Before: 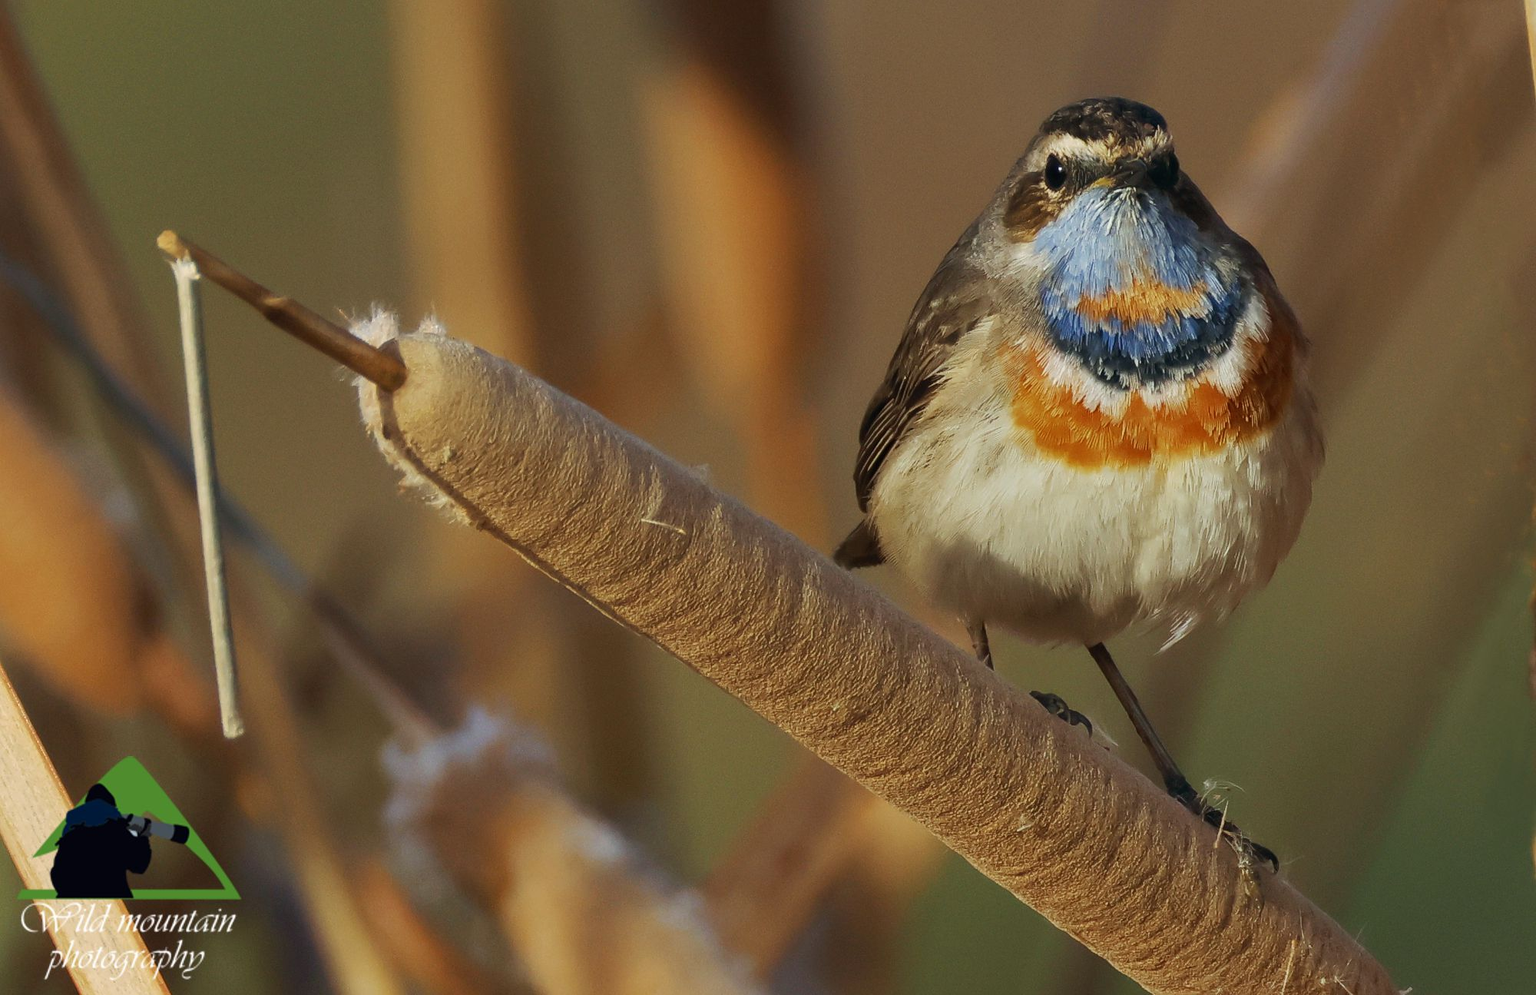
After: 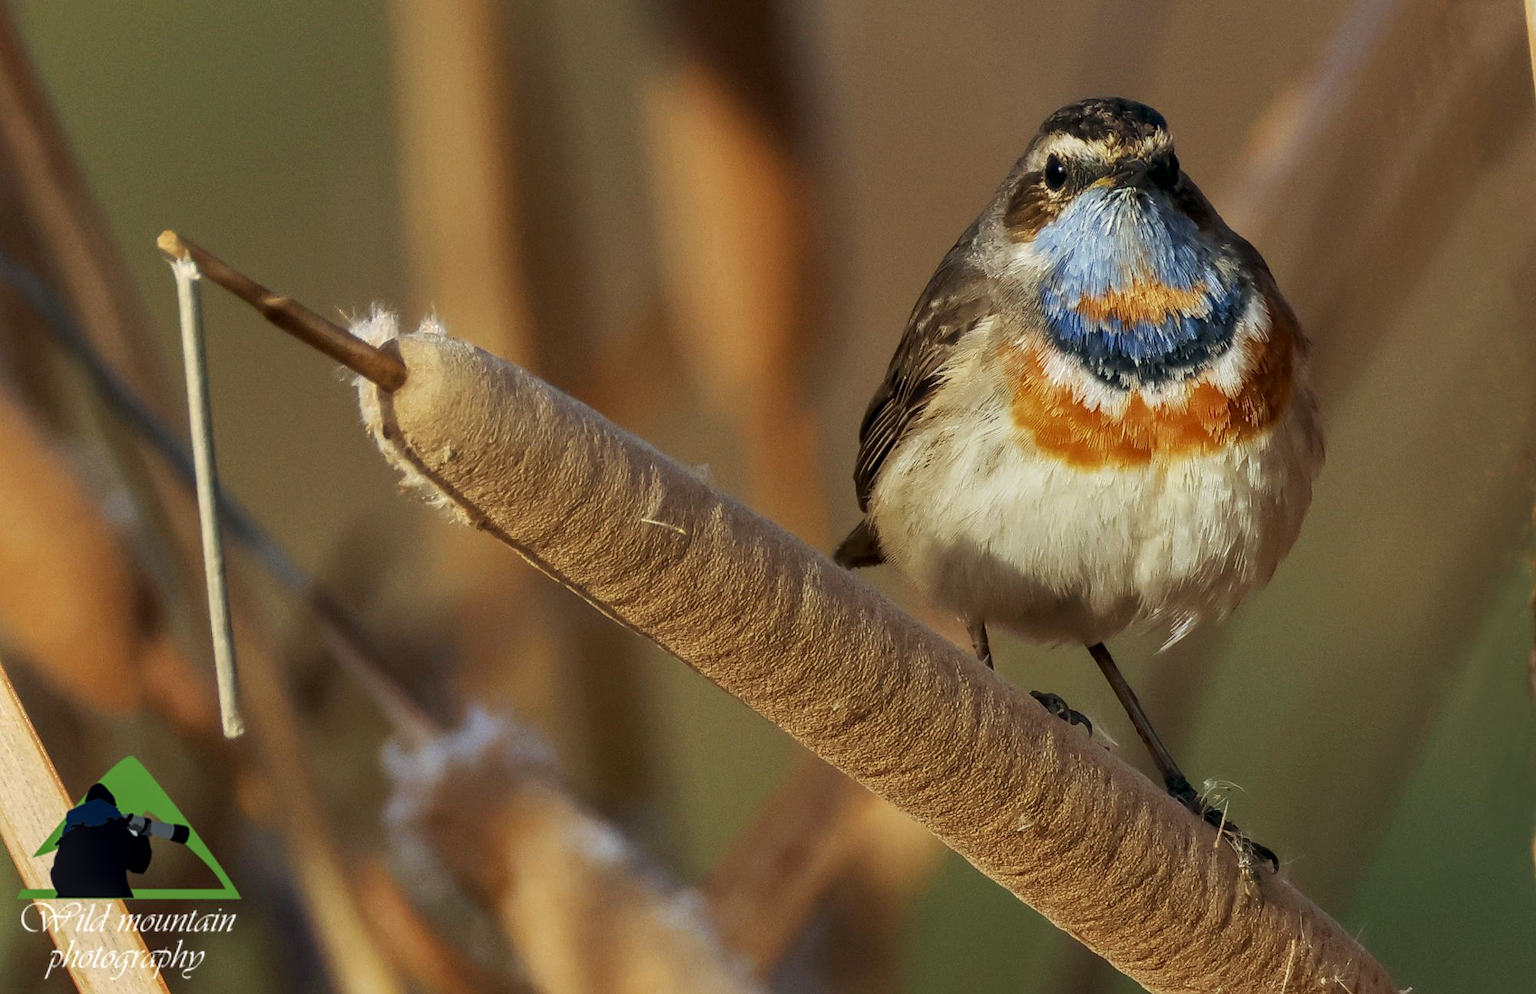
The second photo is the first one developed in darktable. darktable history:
local contrast: detail 130%
